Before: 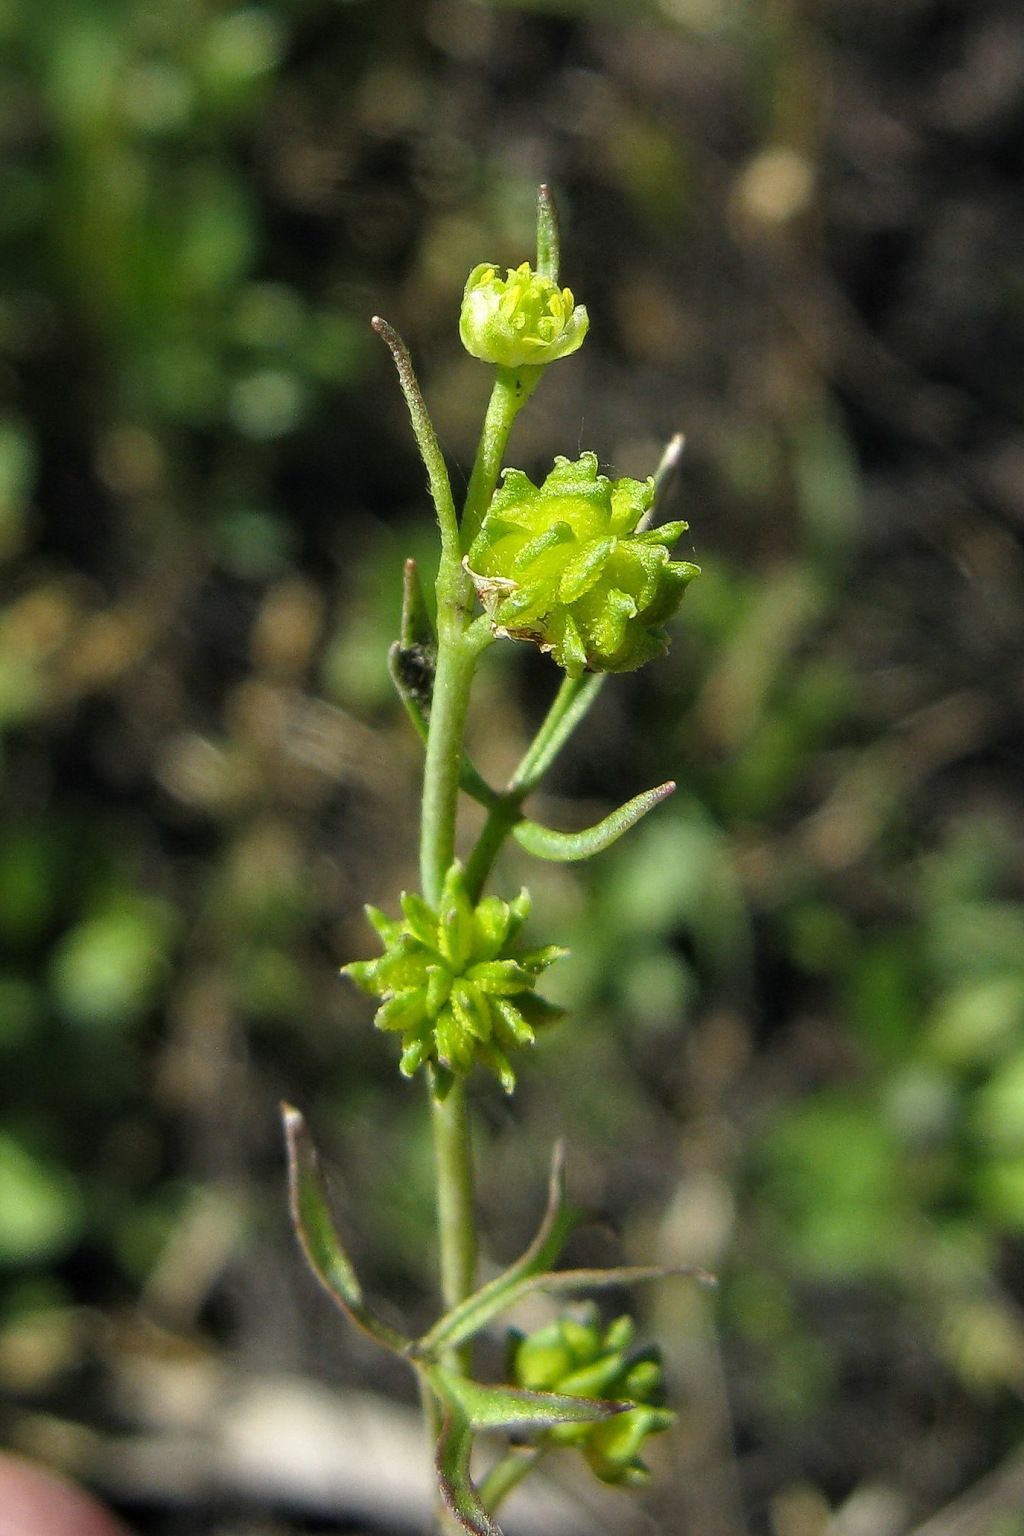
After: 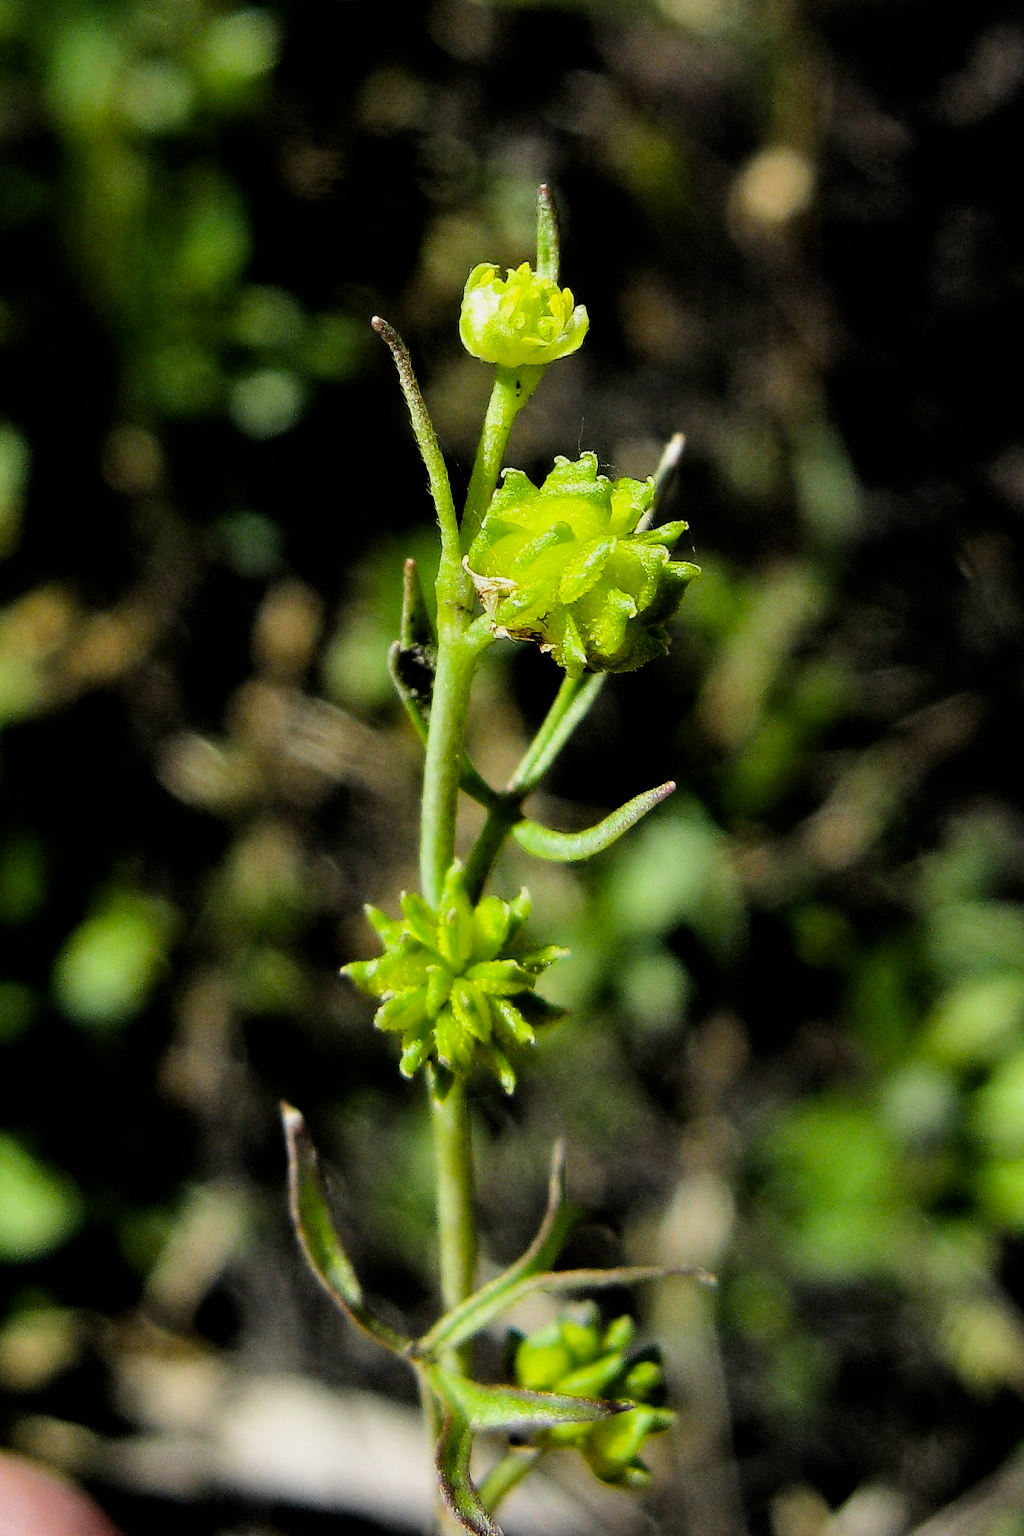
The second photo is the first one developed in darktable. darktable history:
color balance rgb: global offset › luminance -0.897%, perceptual saturation grading › global saturation 10.503%, perceptual brilliance grading › highlights 9.988%, perceptual brilliance grading › mid-tones 5.444%
filmic rgb: black relative exposure -5.09 EV, white relative exposure 3.99 EV, hardness 2.89, contrast 1.296, highlights saturation mix -30.5%
